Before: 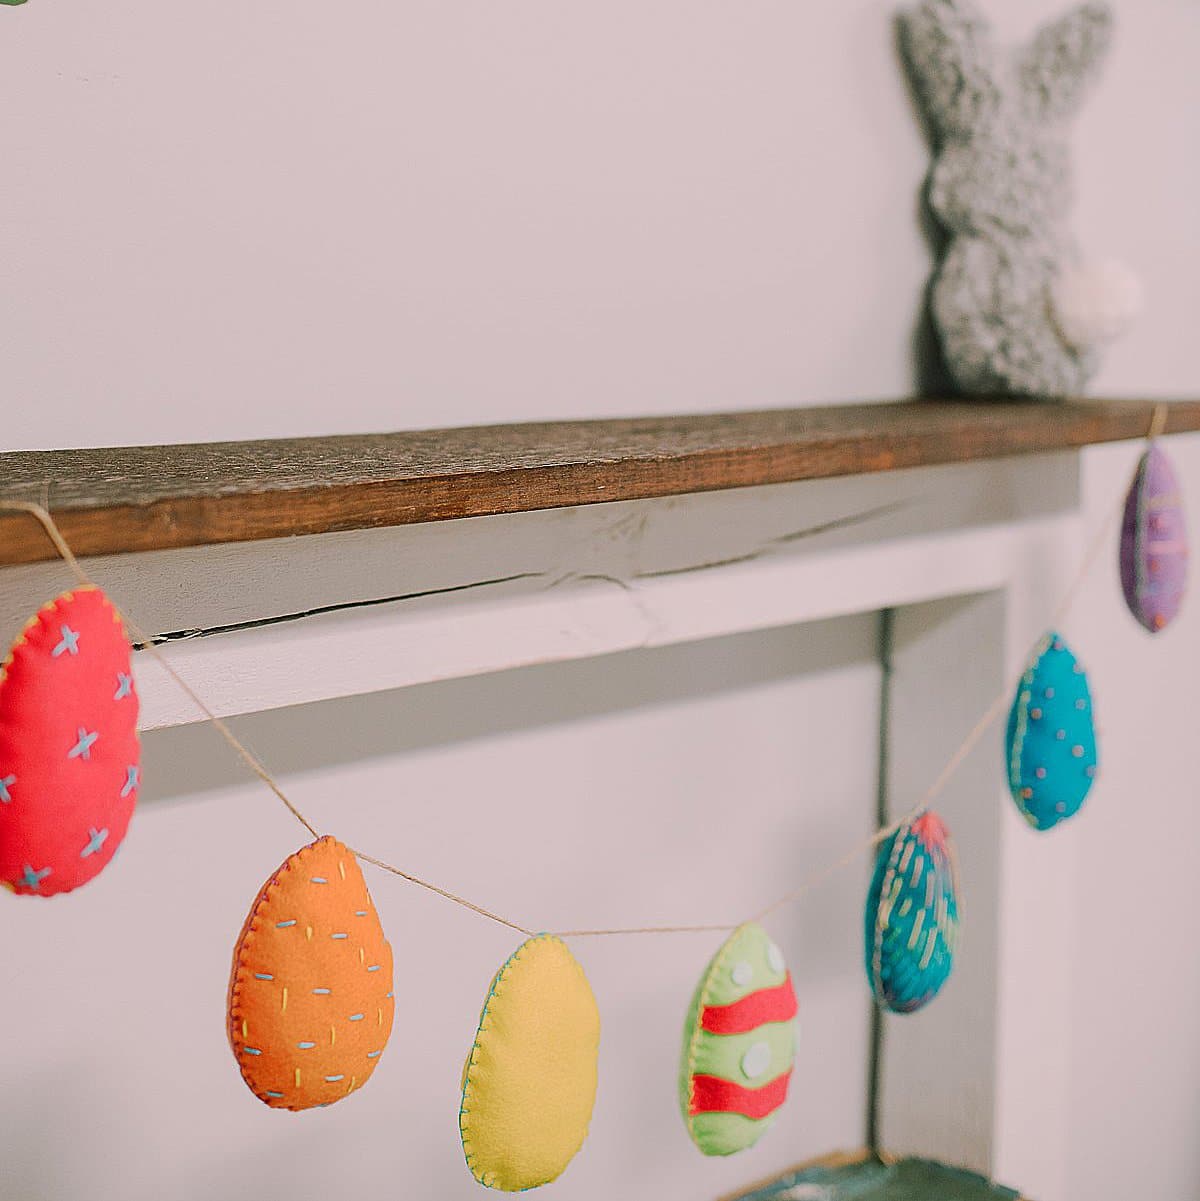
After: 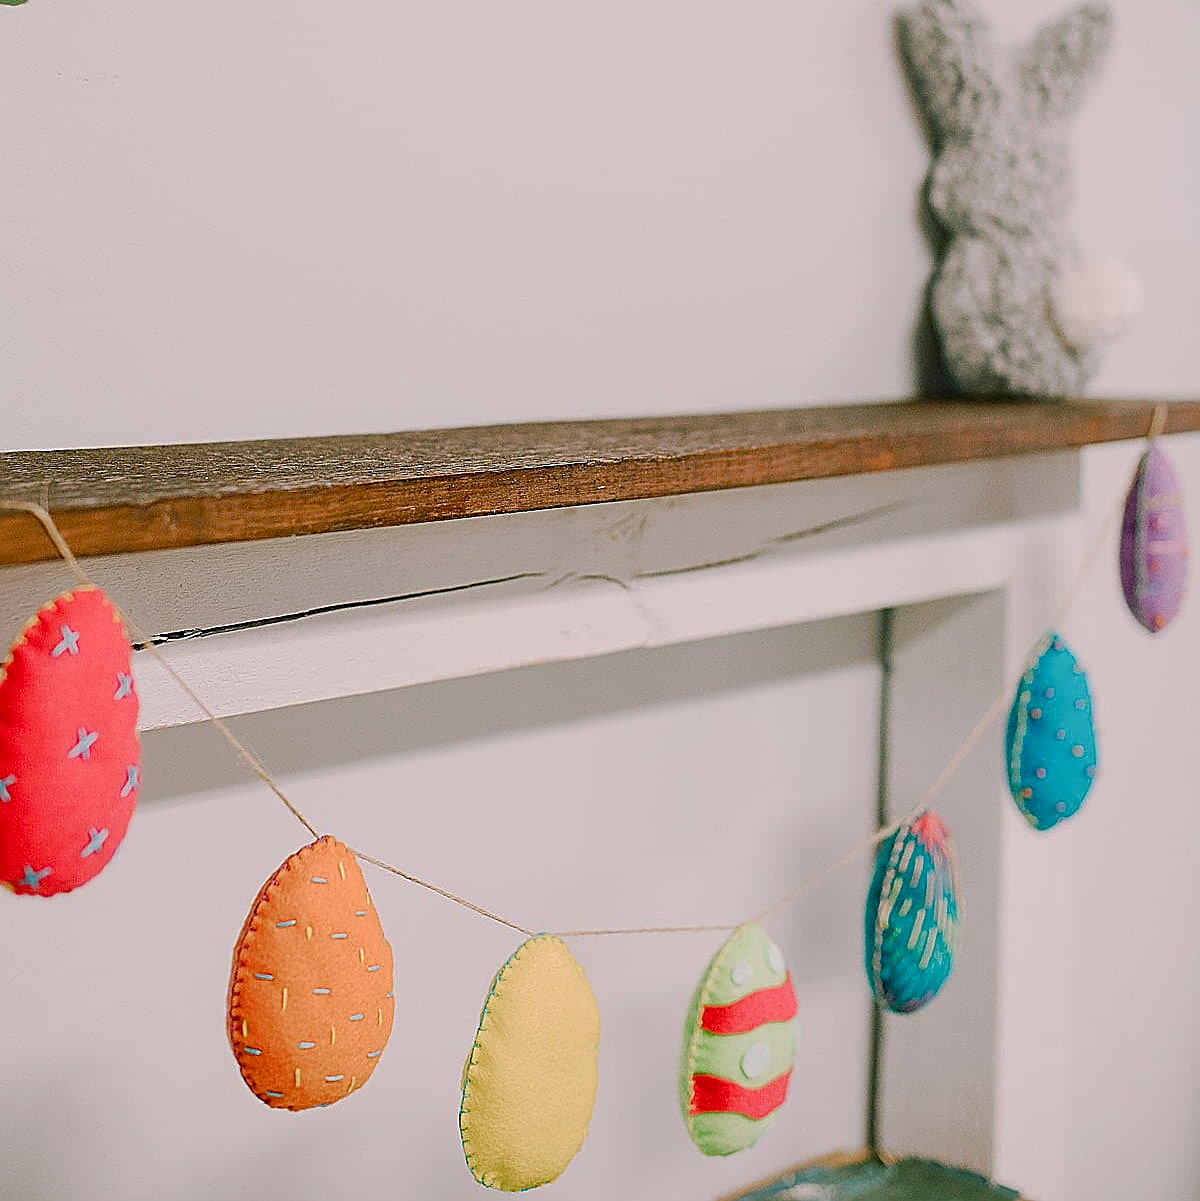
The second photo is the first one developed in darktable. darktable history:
color balance rgb: perceptual saturation grading › global saturation 20%, perceptual saturation grading › highlights -50.253%, perceptual saturation grading › shadows 30.418%, global vibrance 14.931%
sharpen: on, module defaults
